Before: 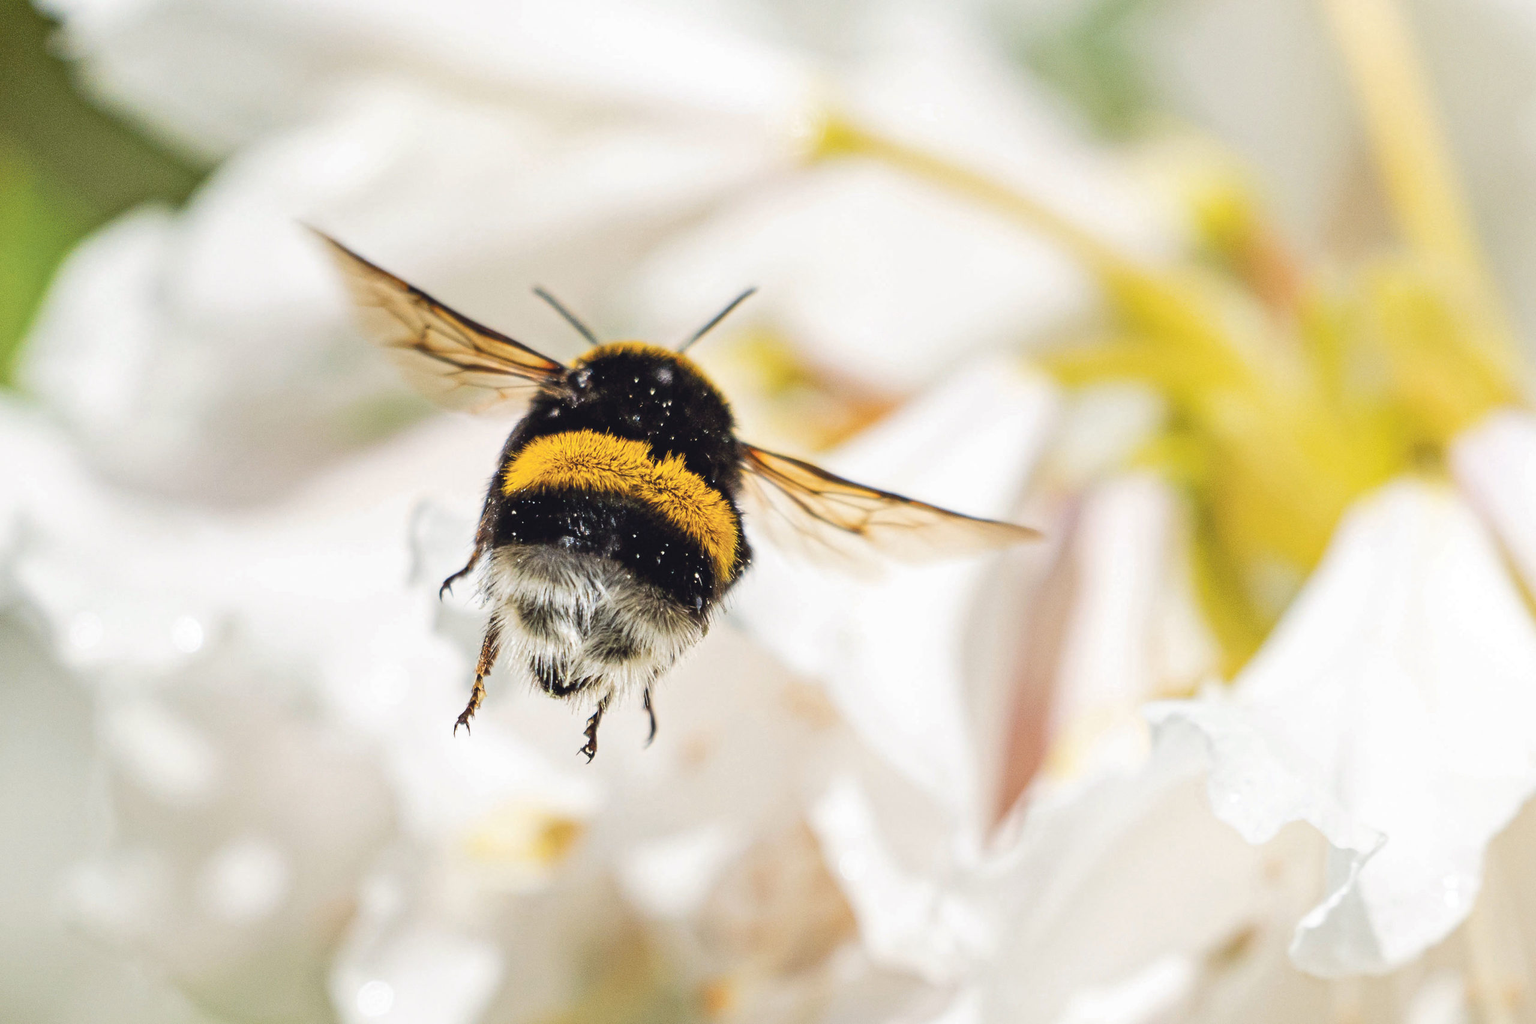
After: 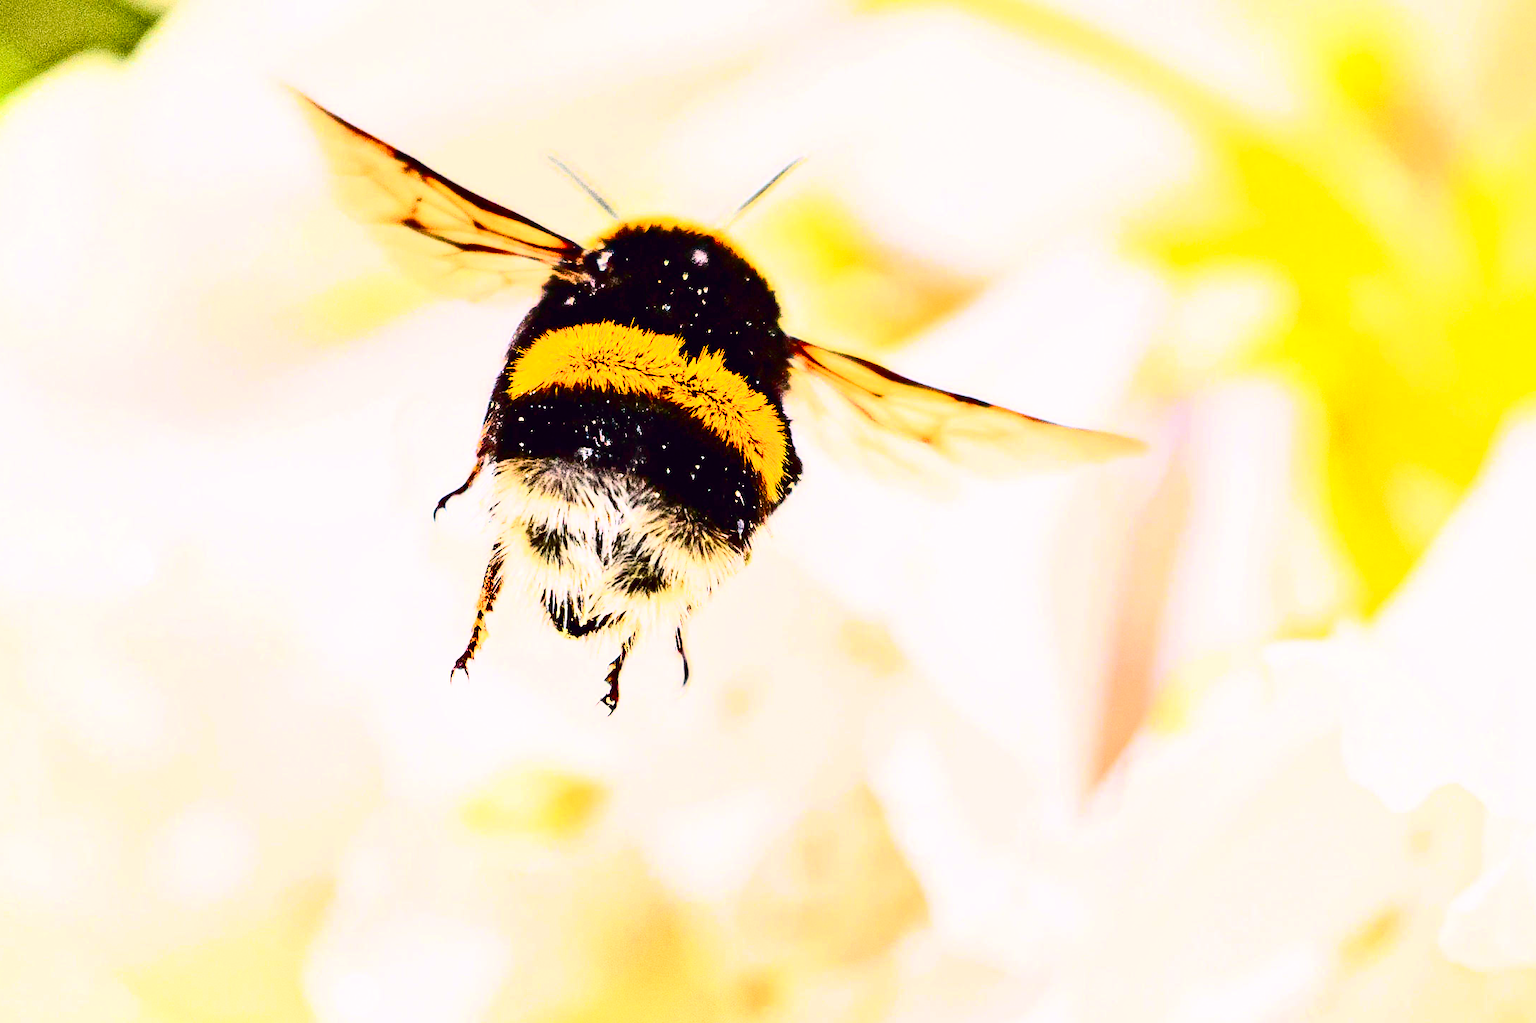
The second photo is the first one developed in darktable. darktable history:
color balance rgb: shadows lift › chroma 1%, shadows lift › hue 217.2°, power › hue 310.8°, highlights gain › chroma 2%, highlights gain › hue 44.4°, global offset › luminance 0.25%, global offset › hue 171.6°, perceptual saturation grading › global saturation 14.09%, perceptual saturation grading › highlights -30%, perceptual saturation grading › shadows 50.67%, global vibrance 25%, contrast 20%
tone curve: curves: ch0 [(0, 0) (0.106, 0.026) (0.275, 0.155) (0.392, 0.314) (0.513, 0.481) (0.657, 0.667) (1, 1)]; ch1 [(0, 0) (0.5, 0.511) (0.536, 0.579) (0.587, 0.69) (1, 1)]; ch2 [(0, 0) (0.5, 0.5) (0.55, 0.552) (0.625, 0.699) (1, 1)], color space Lab, independent channels, preserve colors none
crop and rotate: left 4.842%, top 15.51%, right 10.668%
exposure: exposure 0.2 EV, compensate highlight preservation false
contrast brightness saturation: contrast 0.62, brightness 0.34, saturation 0.14
